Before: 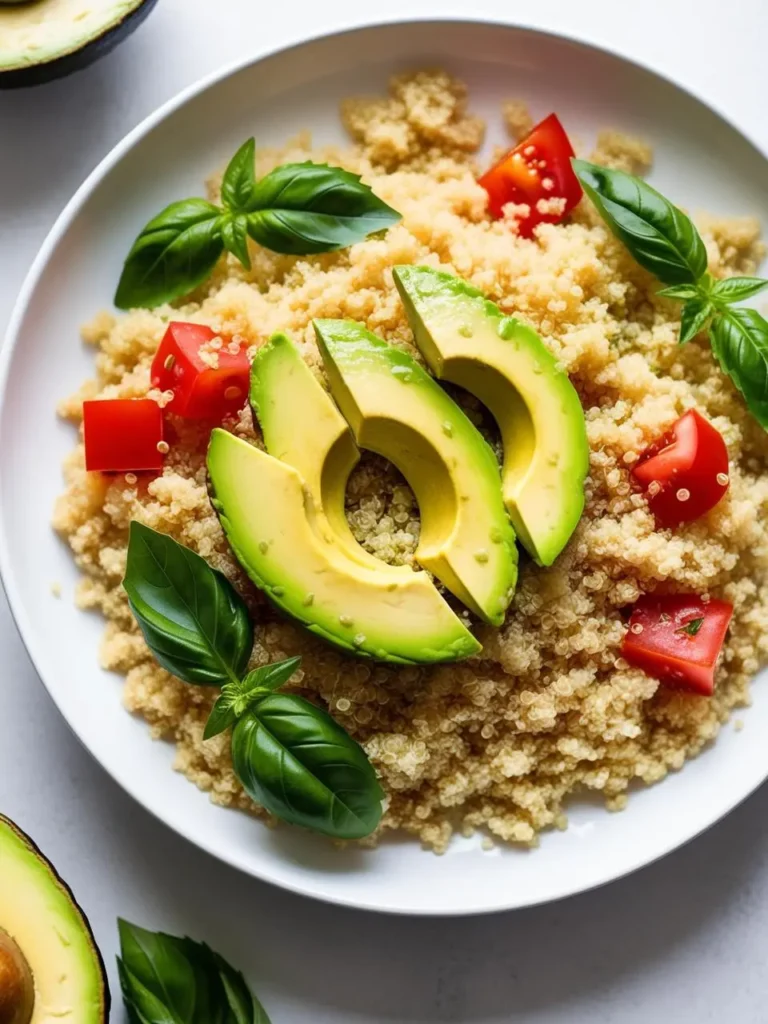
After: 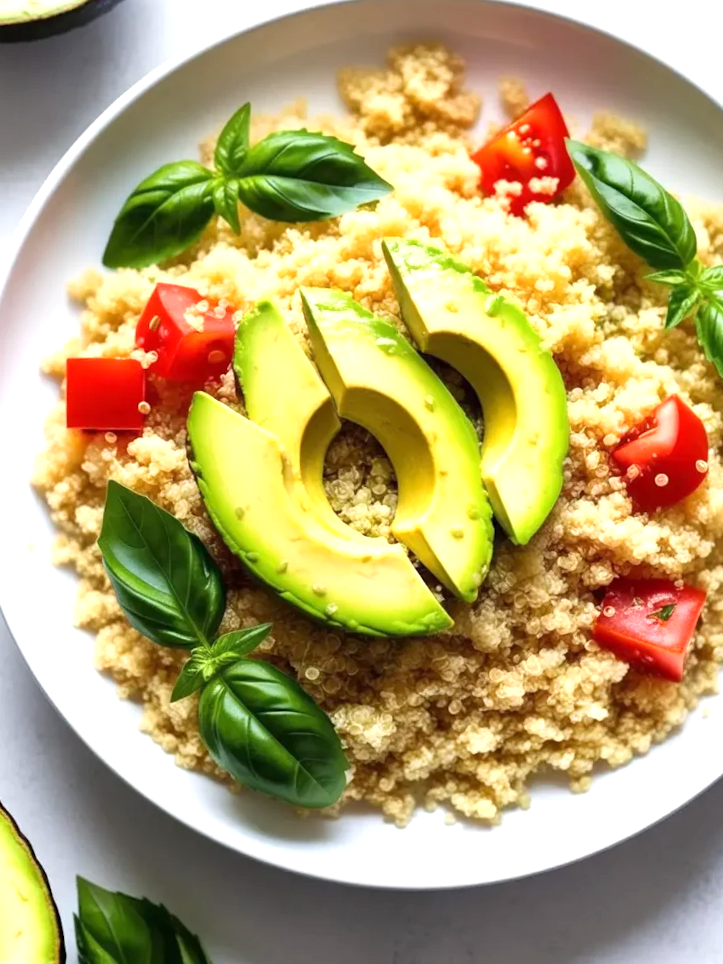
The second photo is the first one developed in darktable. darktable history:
crop and rotate: angle -2.71°
exposure: exposure 0.603 EV, compensate exposure bias true, compensate highlight preservation false
